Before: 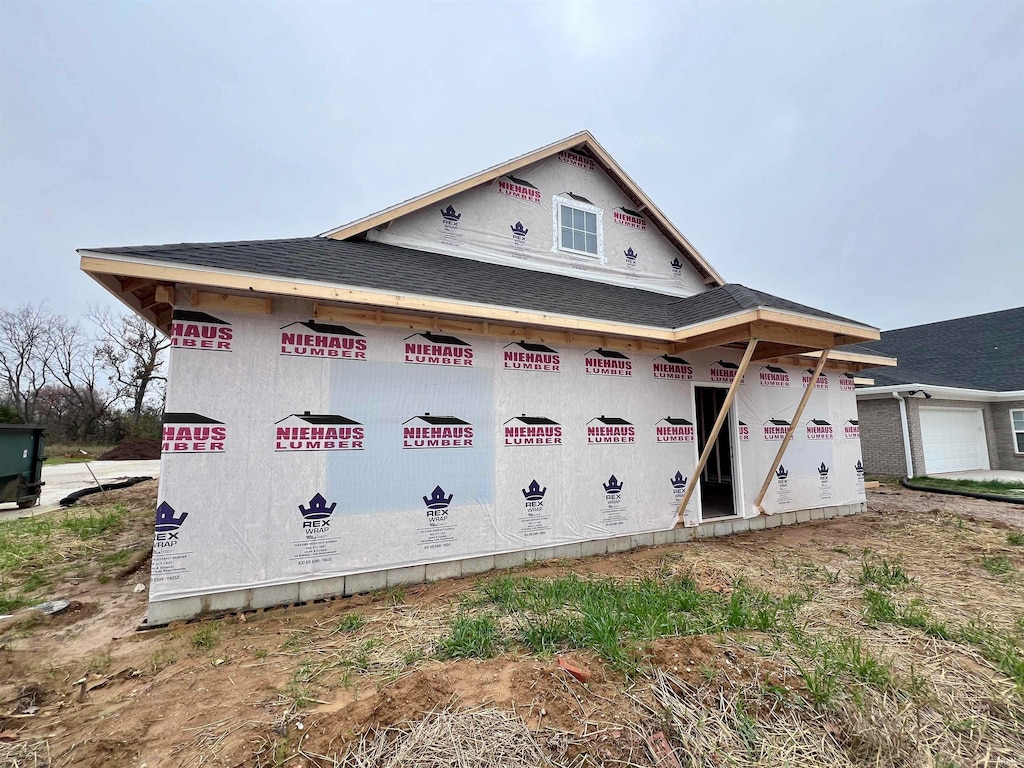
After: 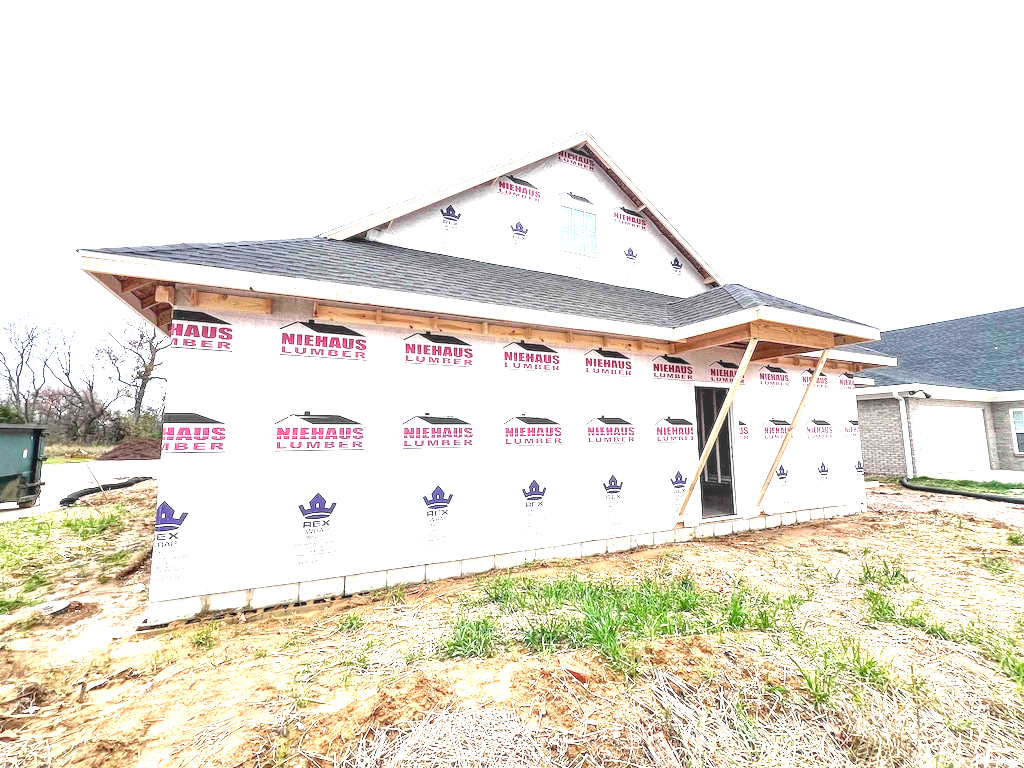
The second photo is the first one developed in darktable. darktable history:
local contrast: highlights 24%, detail 130%
exposure: black level correction 0, exposure 1.954 EV, compensate highlight preservation false
